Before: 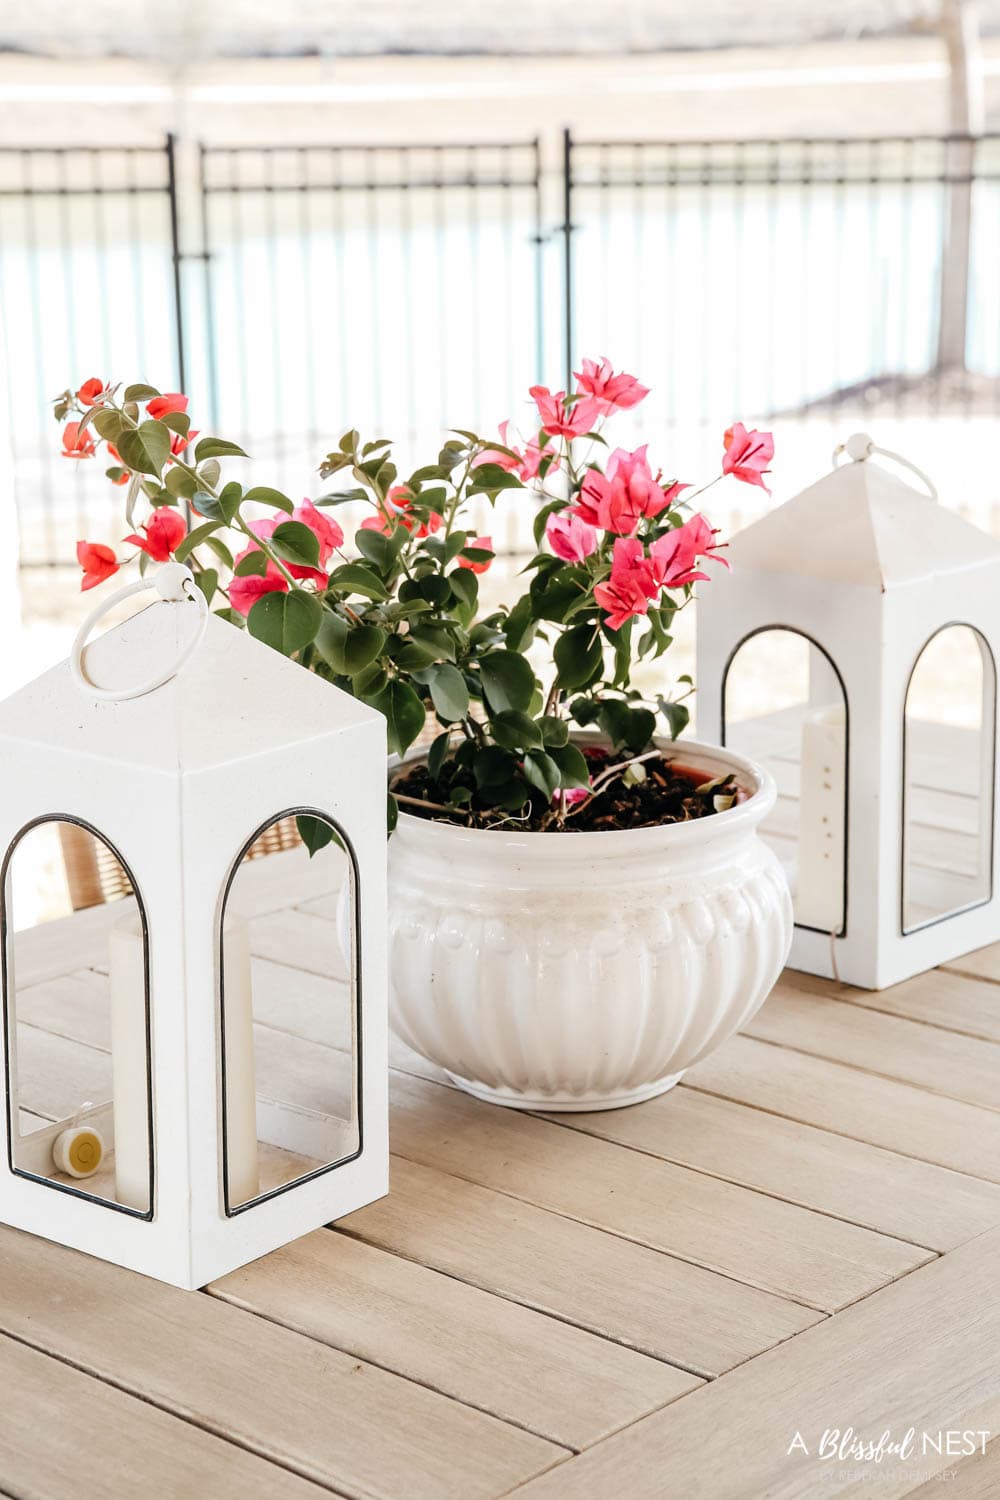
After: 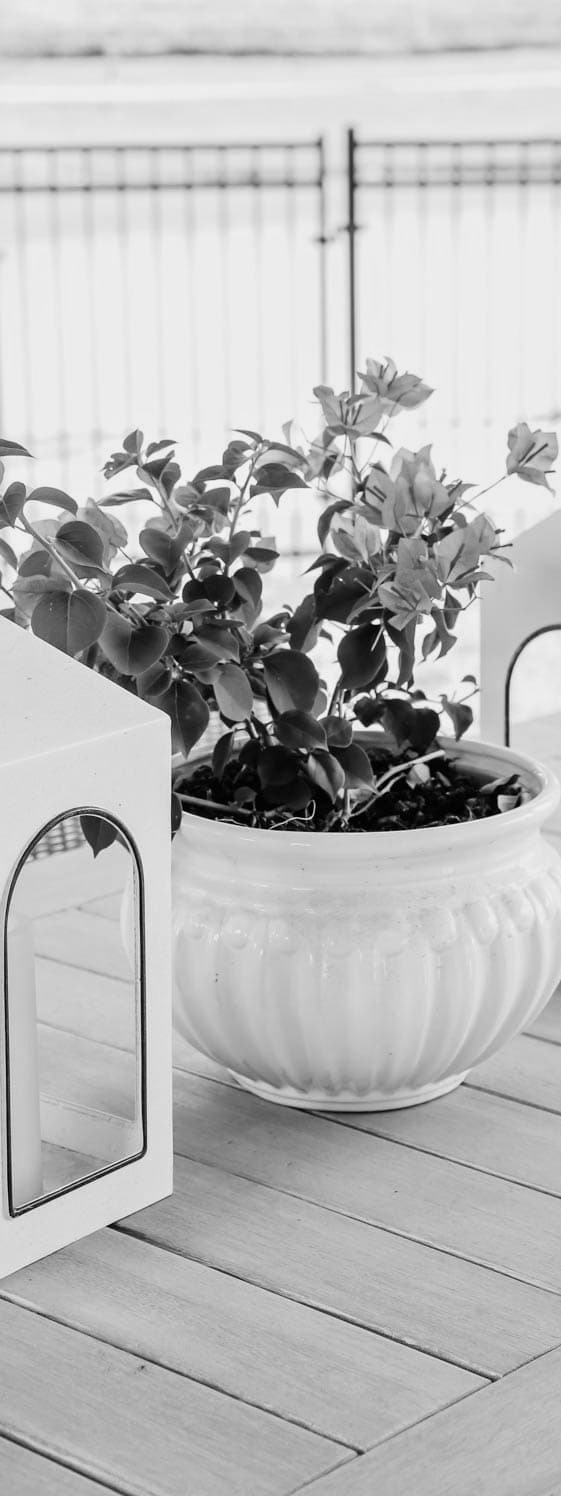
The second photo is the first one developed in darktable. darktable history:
color calibration: x 0.372, y 0.386, temperature 4283.97 K
monochrome: a 30.25, b 92.03
crop: left 21.674%, right 22.086%
tone equalizer: on, module defaults
